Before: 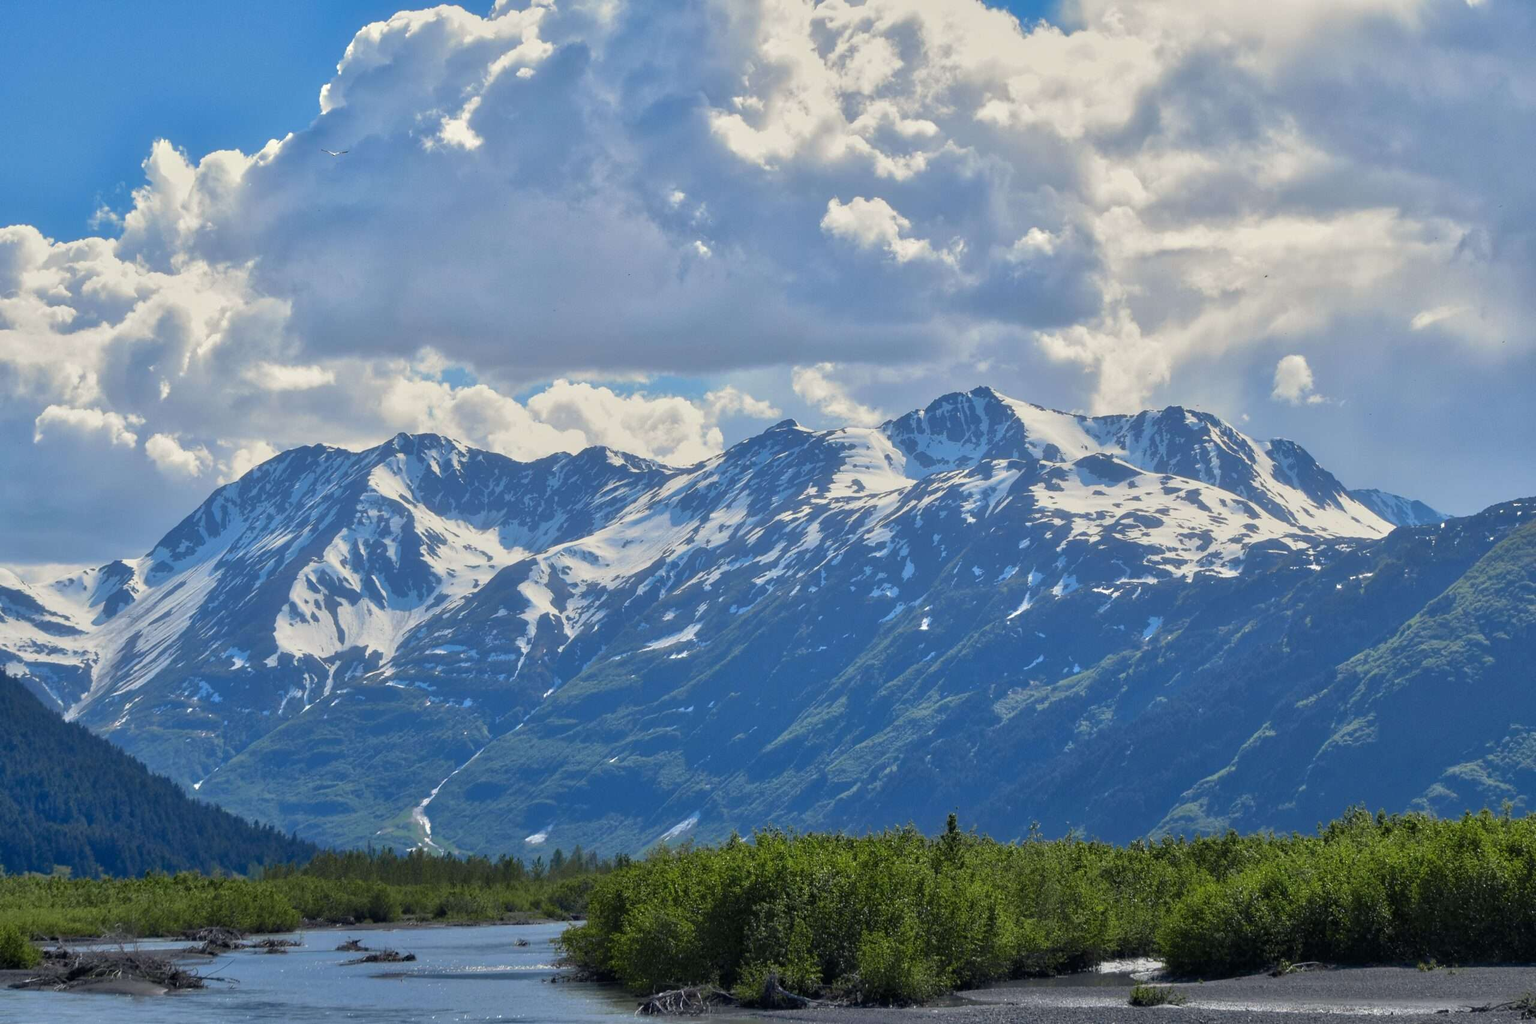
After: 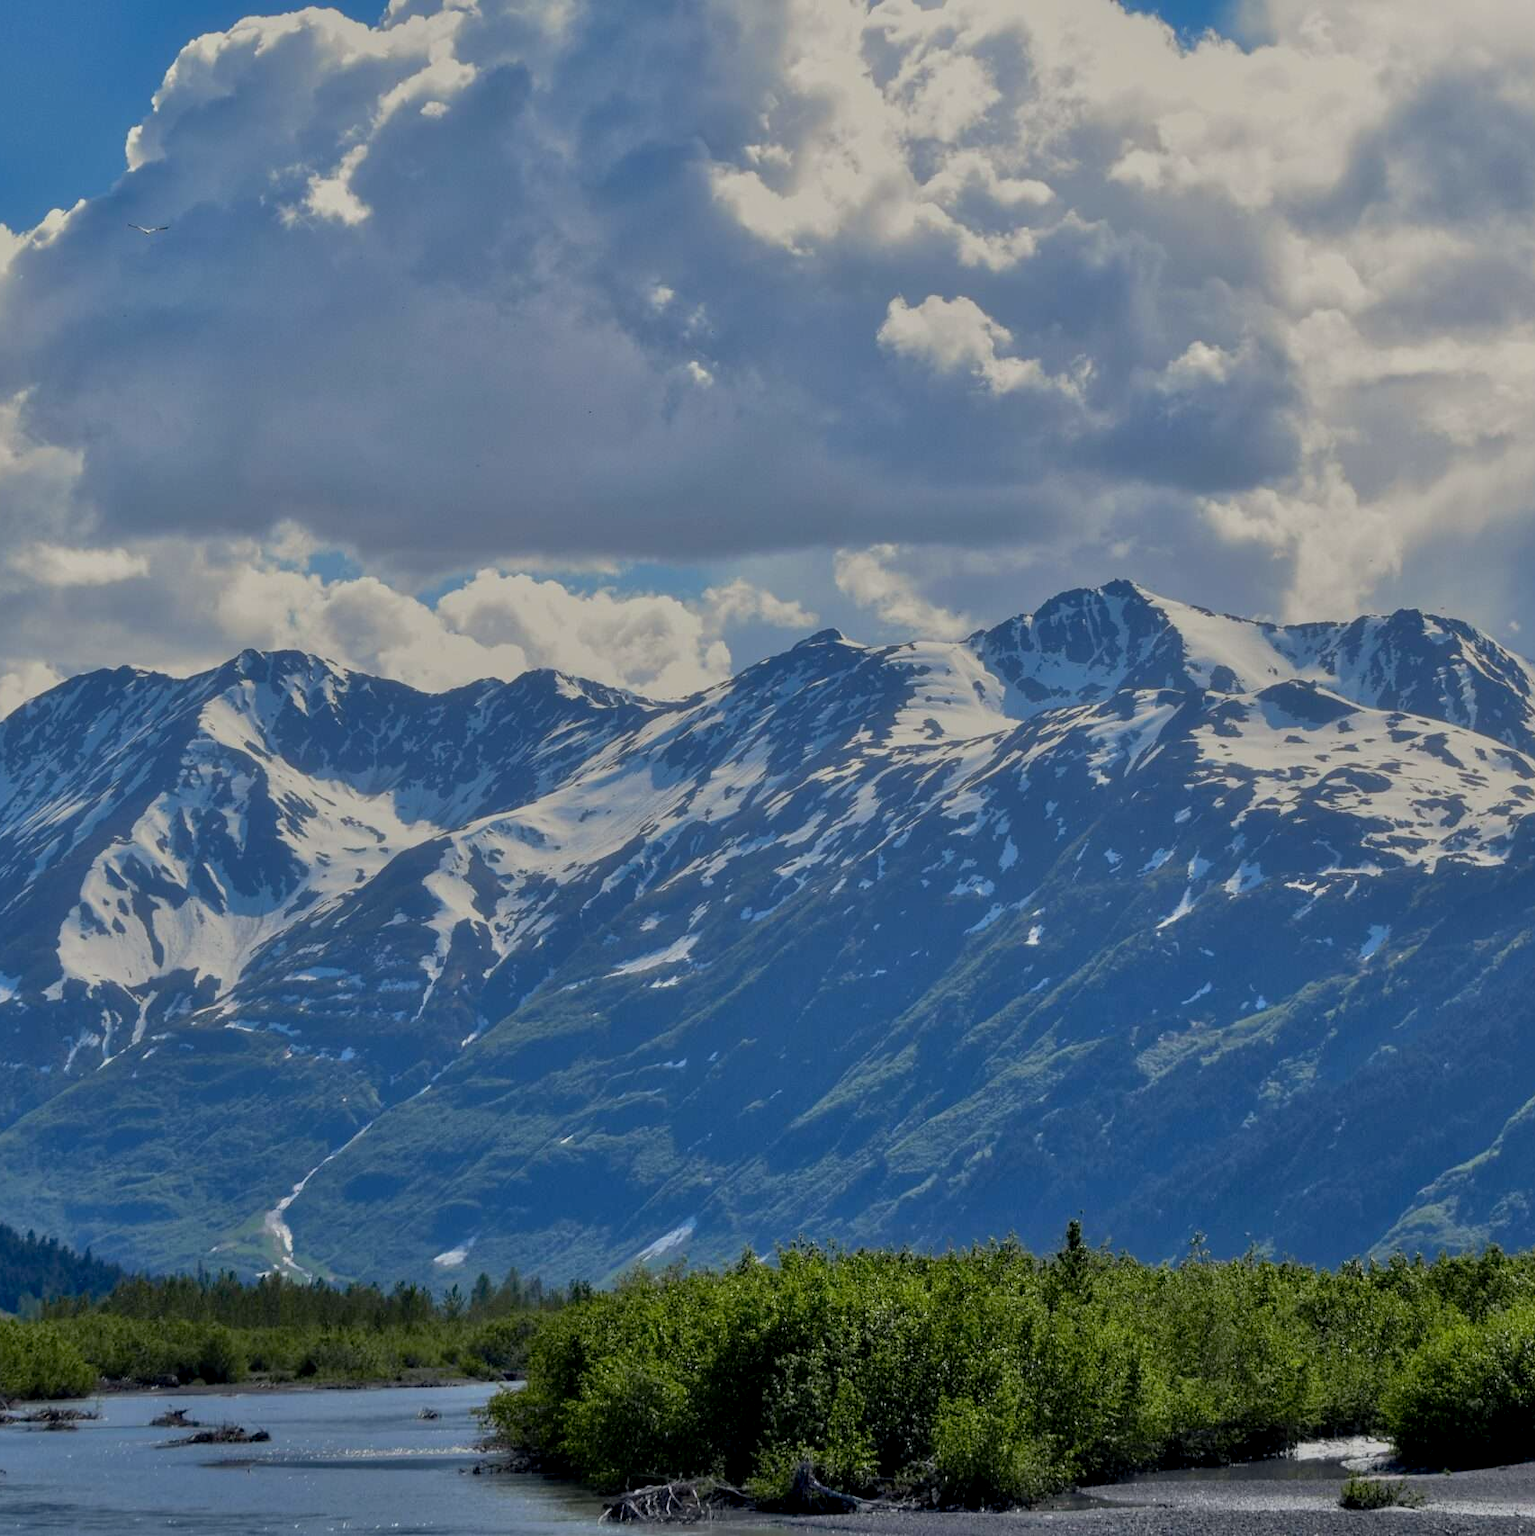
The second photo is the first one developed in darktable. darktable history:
shadows and highlights: highlights 70.68, soften with gaussian
crop and rotate: left 15.366%, right 17.979%
exposure: black level correction 0.009, exposure -0.662 EV, compensate highlight preservation false
